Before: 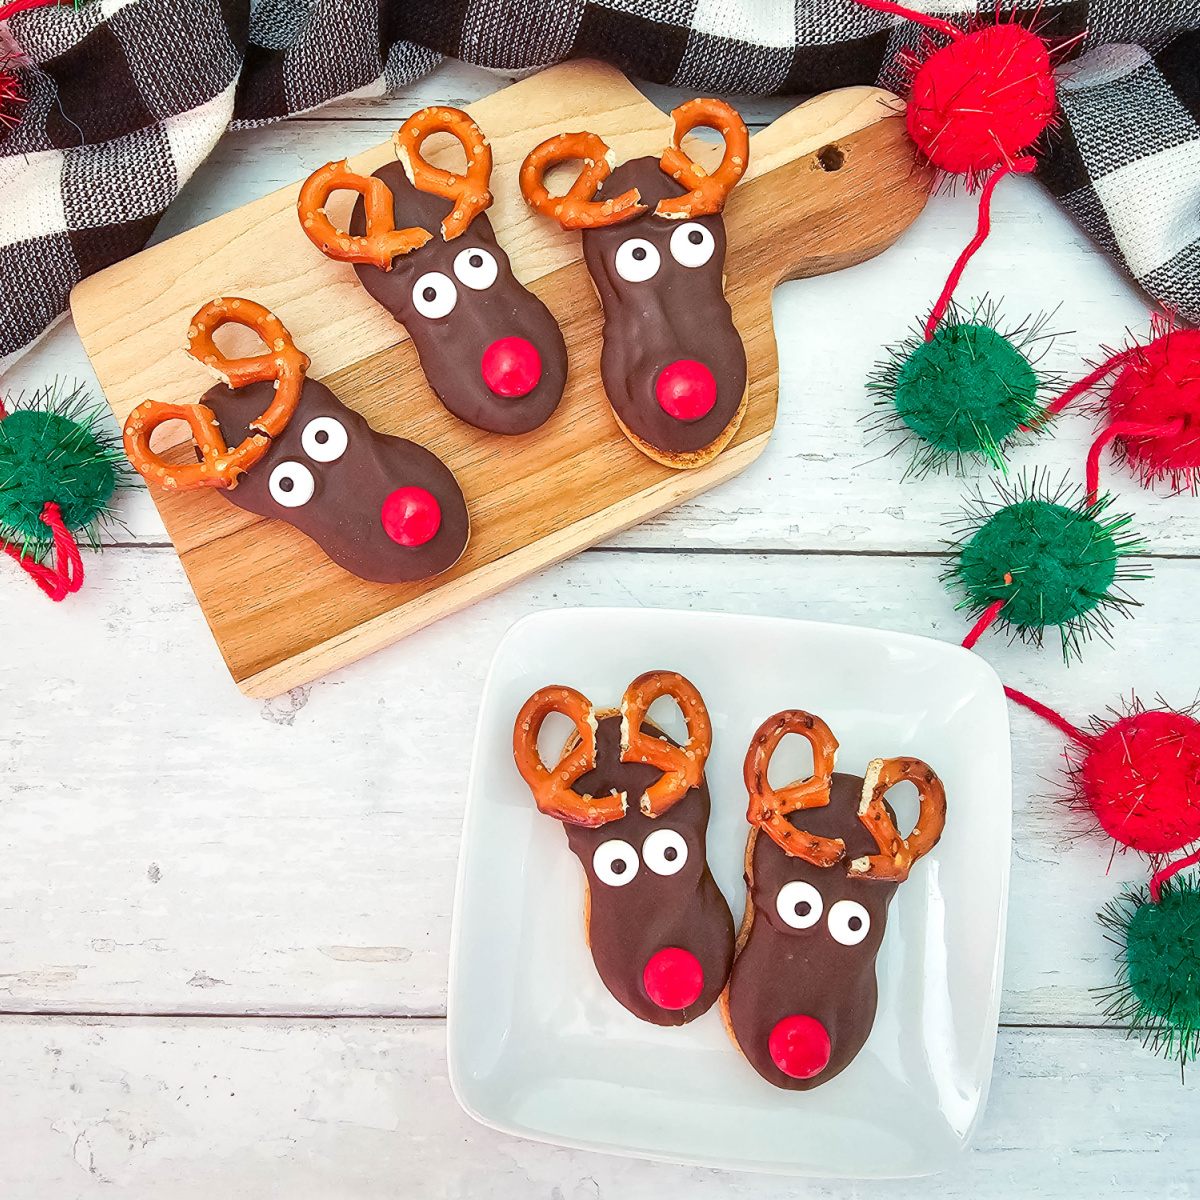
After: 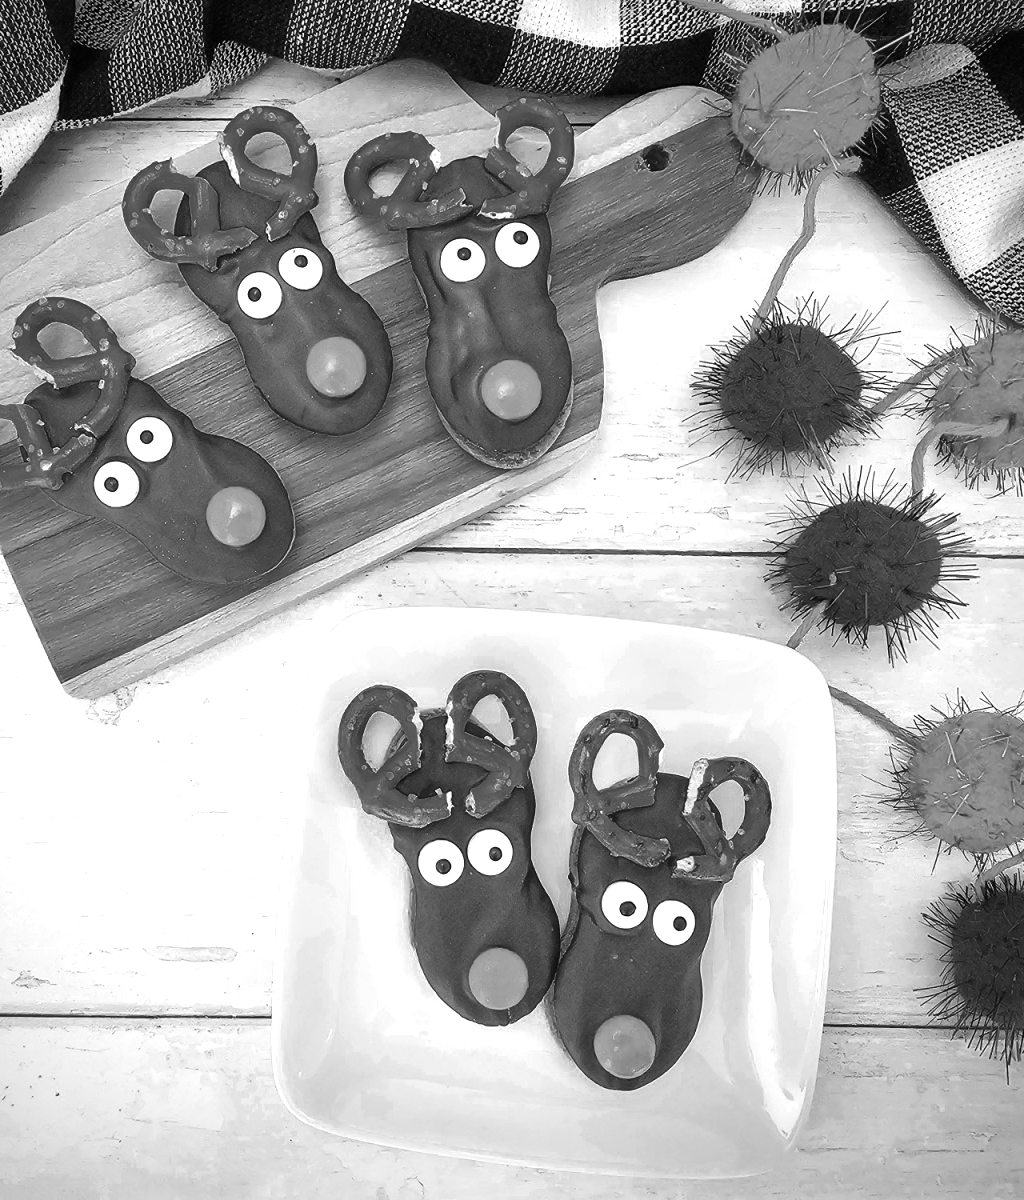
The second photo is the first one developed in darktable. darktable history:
vignetting: fall-off radius 63.6%
color zones: curves: ch0 [(0.002, 0.589) (0.107, 0.484) (0.146, 0.249) (0.217, 0.352) (0.309, 0.525) (0.39, 0.404) (0.455, 0.169) (0.597, 0.055) (0.724, 0.212) (0.775, 0.691) (0.869, 0.571) (1, 0.587)]; ch1 [(0, 0) (0.143, 0) (0.286, 0) (0.429, 0) (0.571, 0) (0.714, 0) (0.857, 0)]
crop and rotate: left 14.584%
tone equalizer: -8 EV -0.417 EV, -7 EV -0.389 EV, -6 EV -0.333 EV, -5 EV -0.222 EV, -3 EV 0.222 EV, -2 EV 0.333 EV, -1 EV 0.389 EV, +0 EV 0.417 EV, edges refinement/feathering 500, mask exposure compensation -1.57 EV, preserve details no
